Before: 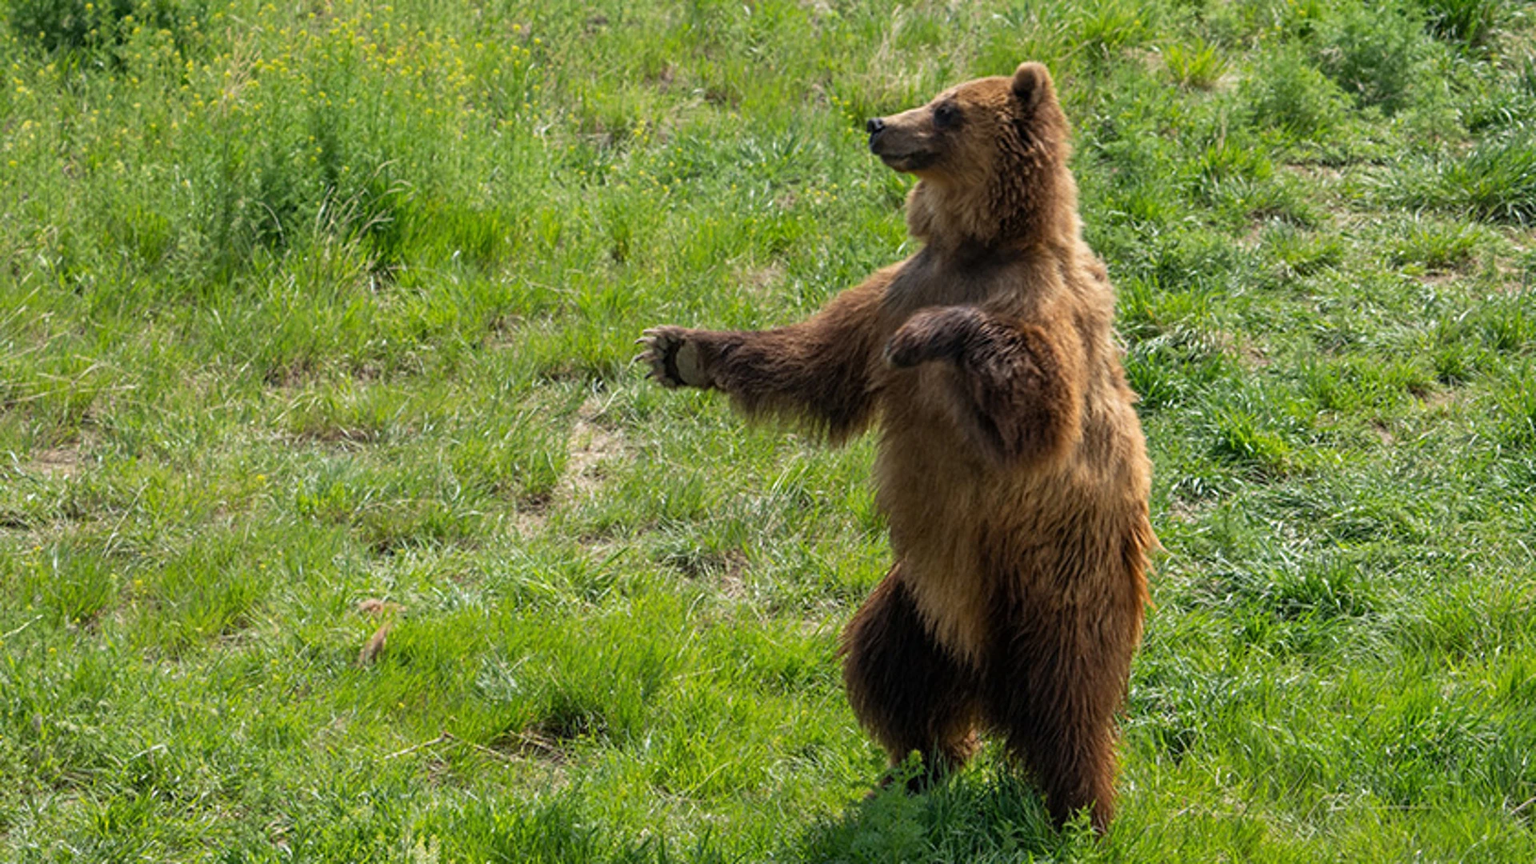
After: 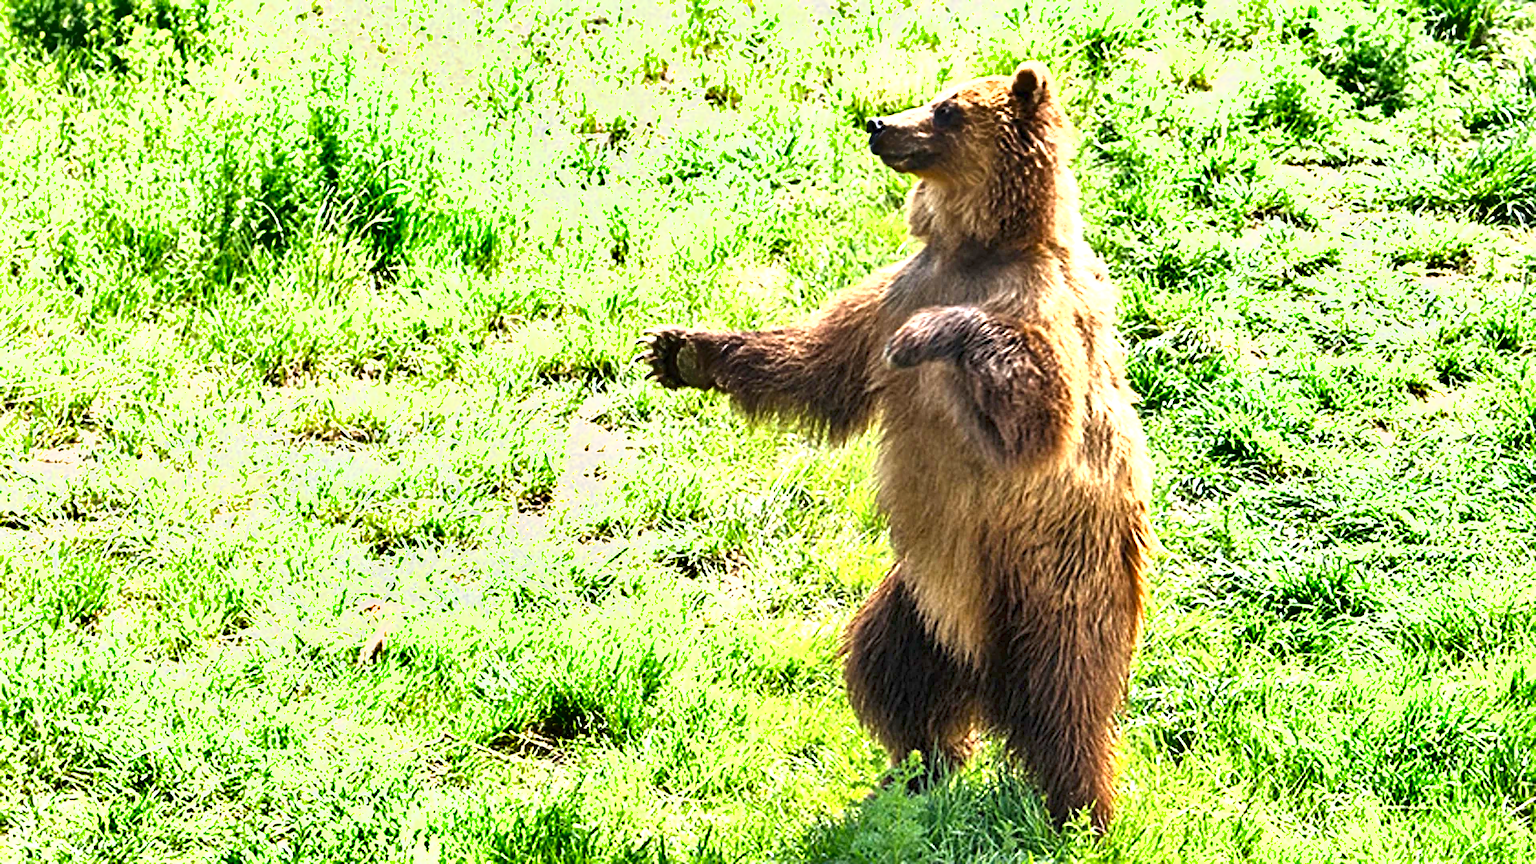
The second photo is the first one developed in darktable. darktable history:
sharpen: radius 2.771
exposure: black level correction 0, exposure 2.107 EV, compensate exposure bias true, compensate highlight preservation false
shadows and highlights: soften with gaussian
